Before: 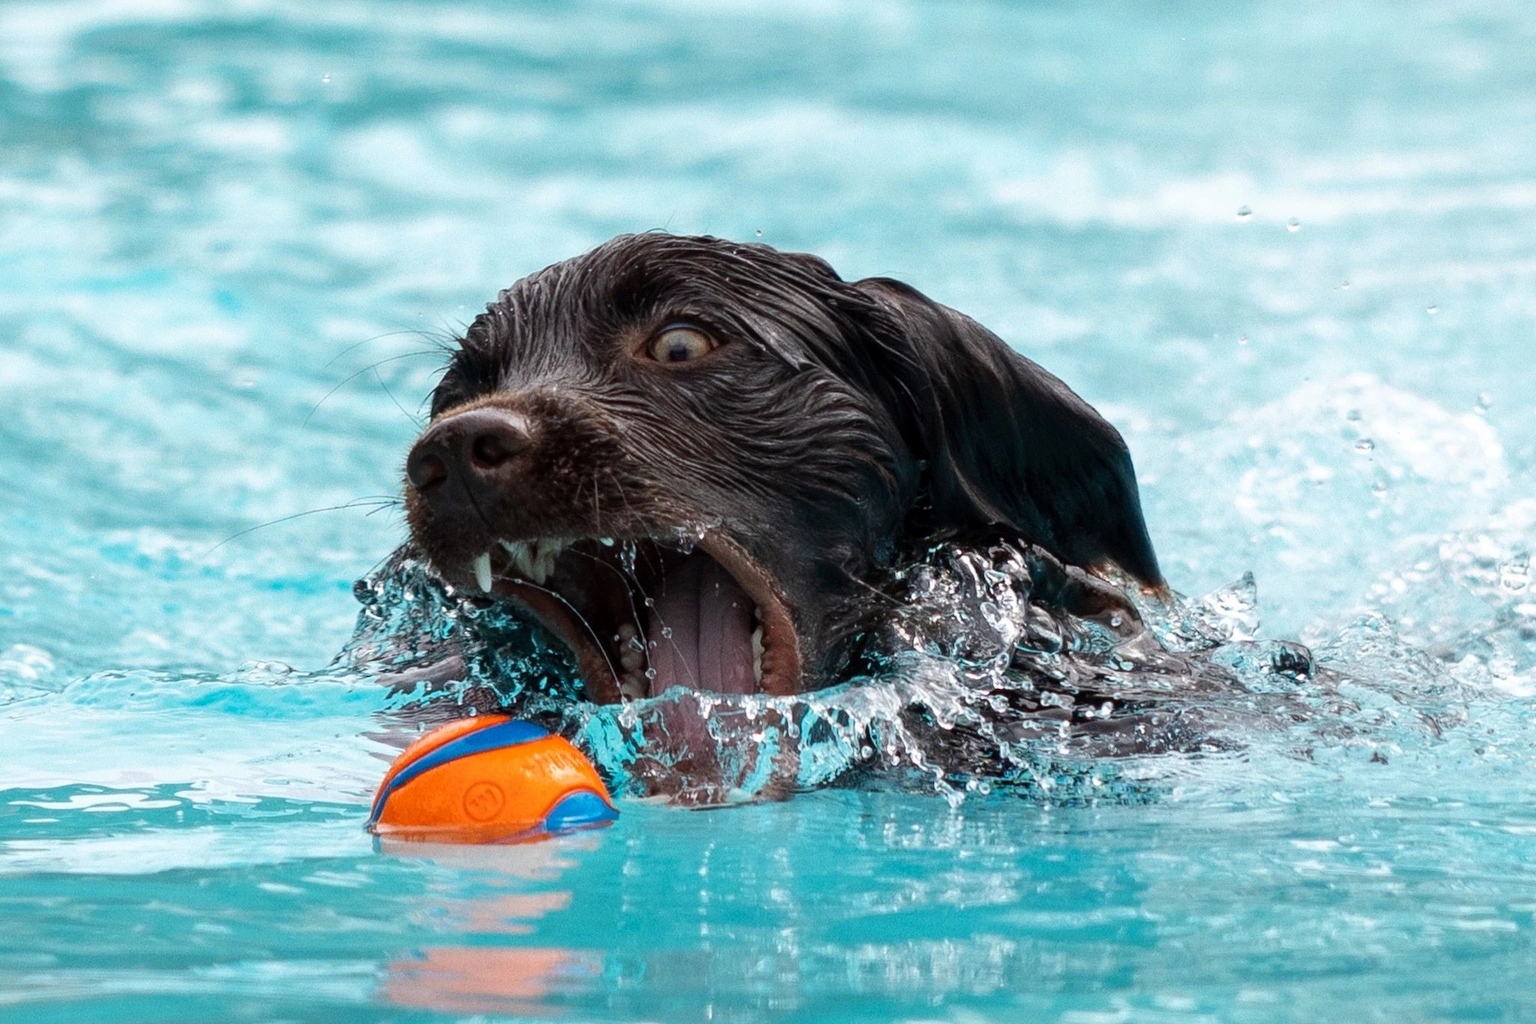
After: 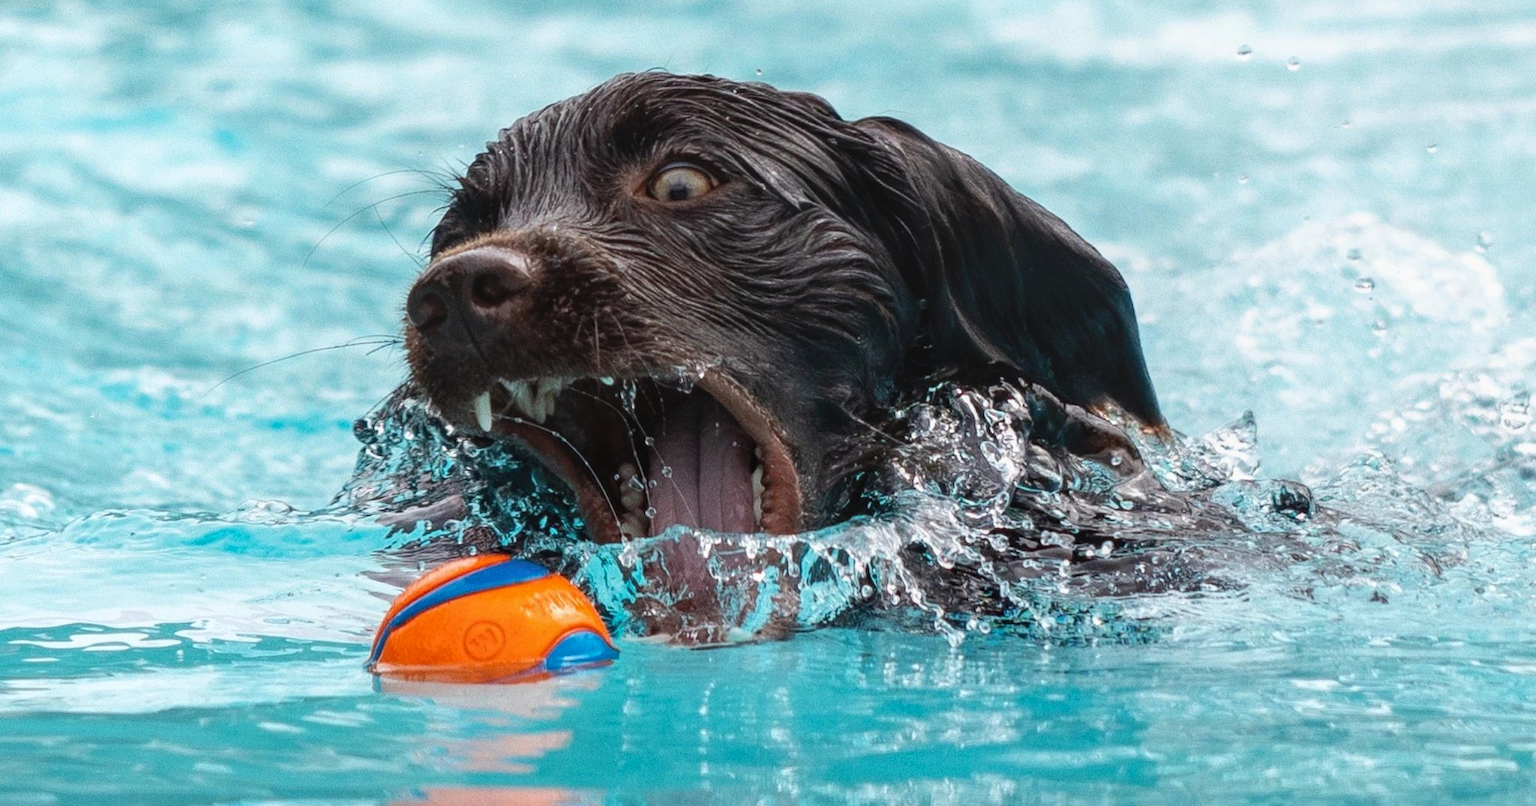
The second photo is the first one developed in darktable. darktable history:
local contrast: detail 110%
crop and rotate: top 15.774%, bottom 5.506%
